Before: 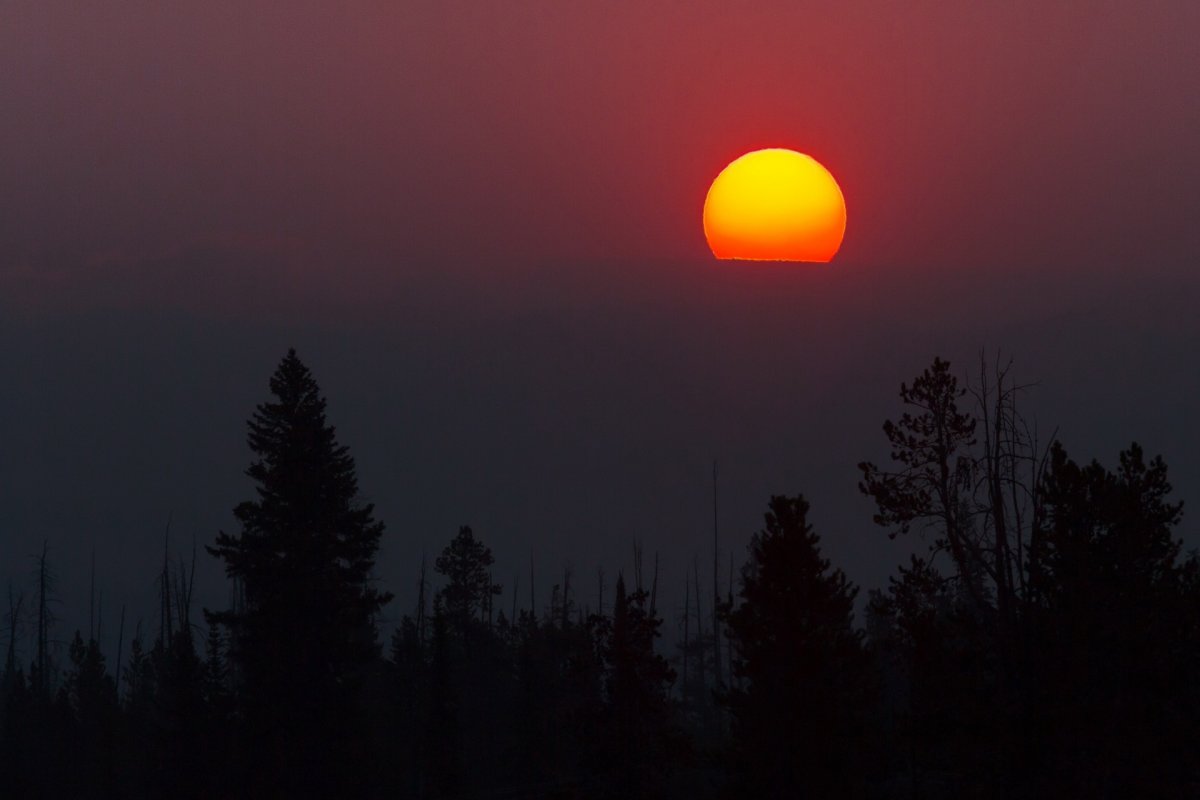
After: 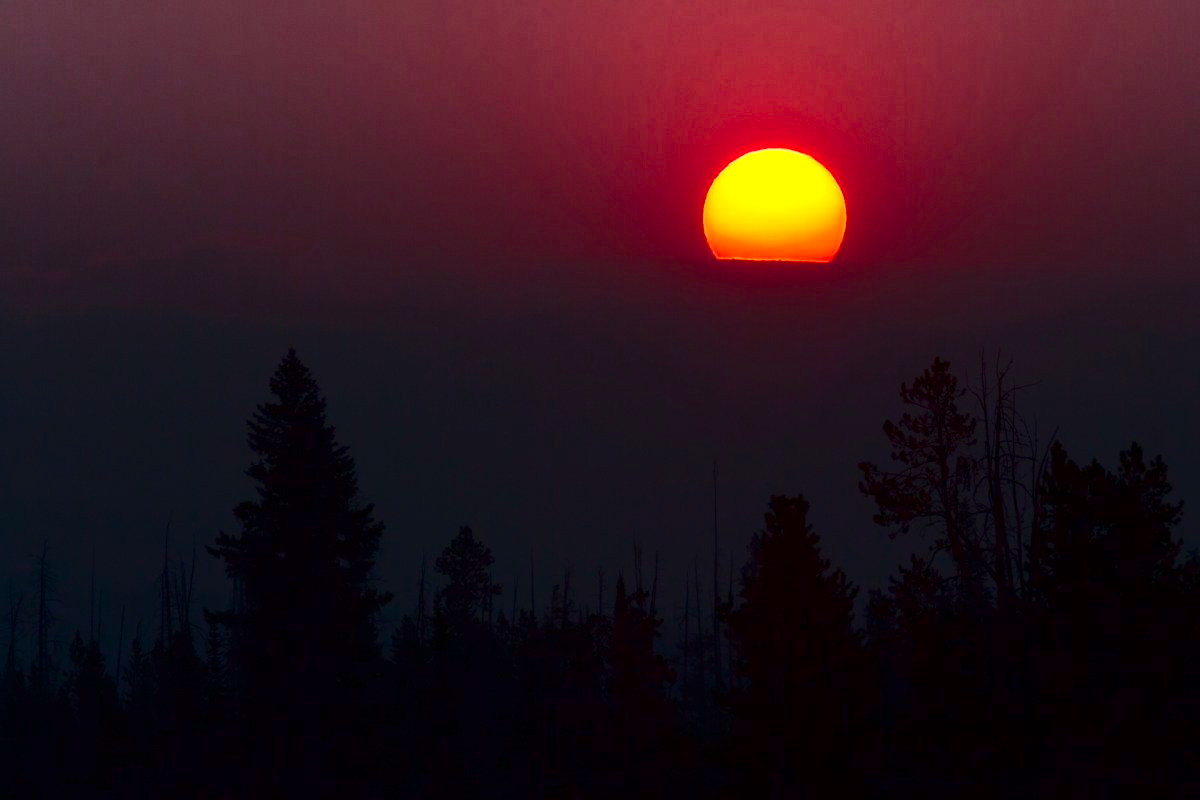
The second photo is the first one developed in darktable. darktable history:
exposure: black level correction 0, exposure 0.702 EV, compensate exposure bias true, compensate highlight preservation false
contrast brightness saturation: contrast 0.339, brightness -0.076, saturation 0.168
